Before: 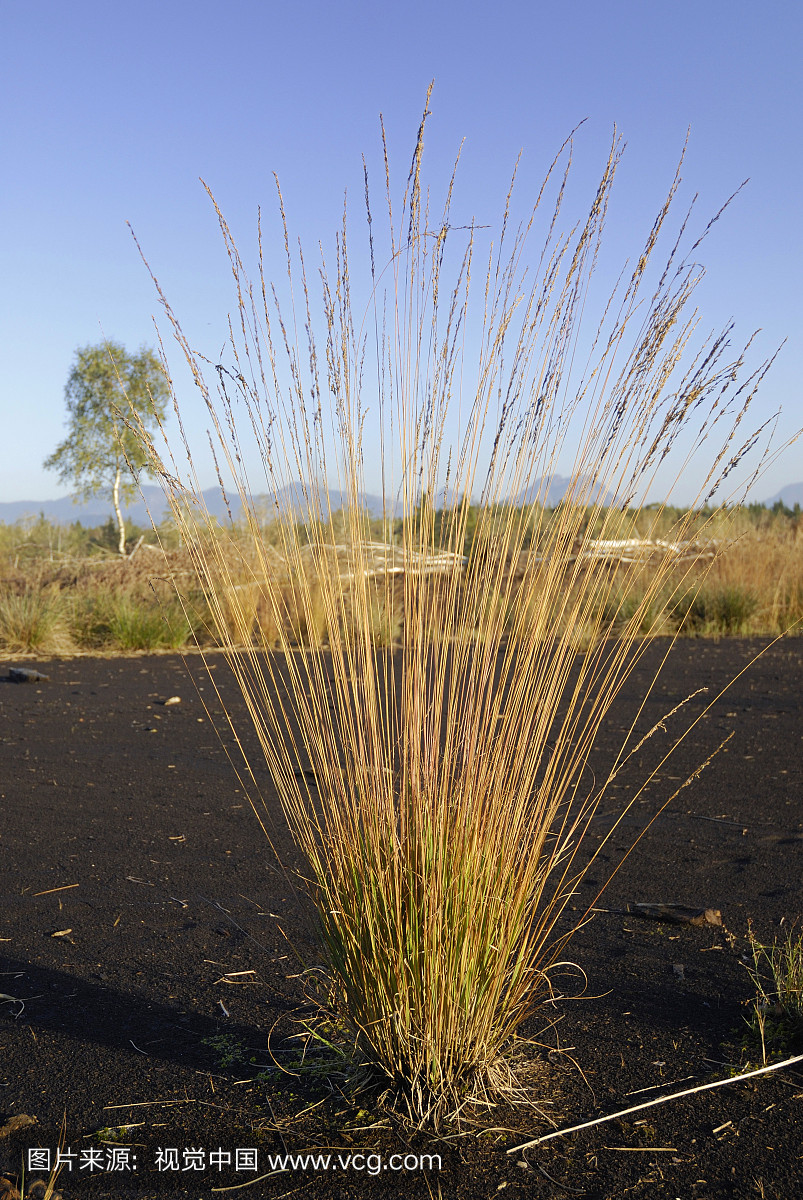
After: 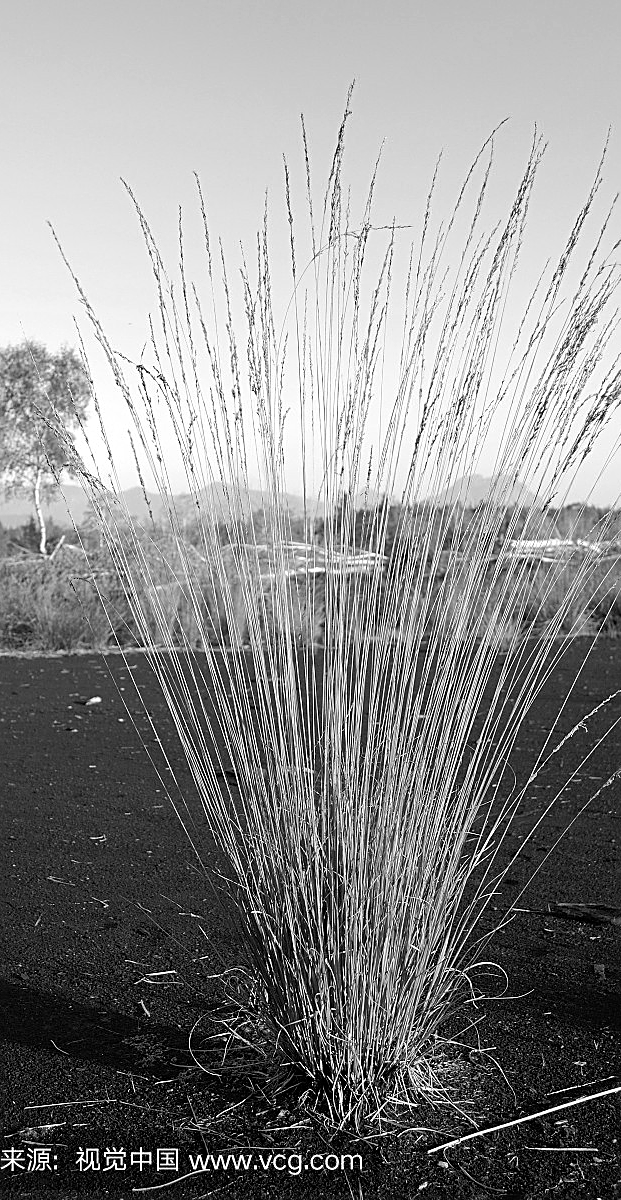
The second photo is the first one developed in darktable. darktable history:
exposure: exposure 0.3 EV, compensate highlight preservation false
crop: left 9.88%, right 12.664%
color calibration: output gray [0.25, 0.35, 0.4, 0], x 0.383, y 0.372, temperature 3905.17 K
sharpen: on, module defaults
